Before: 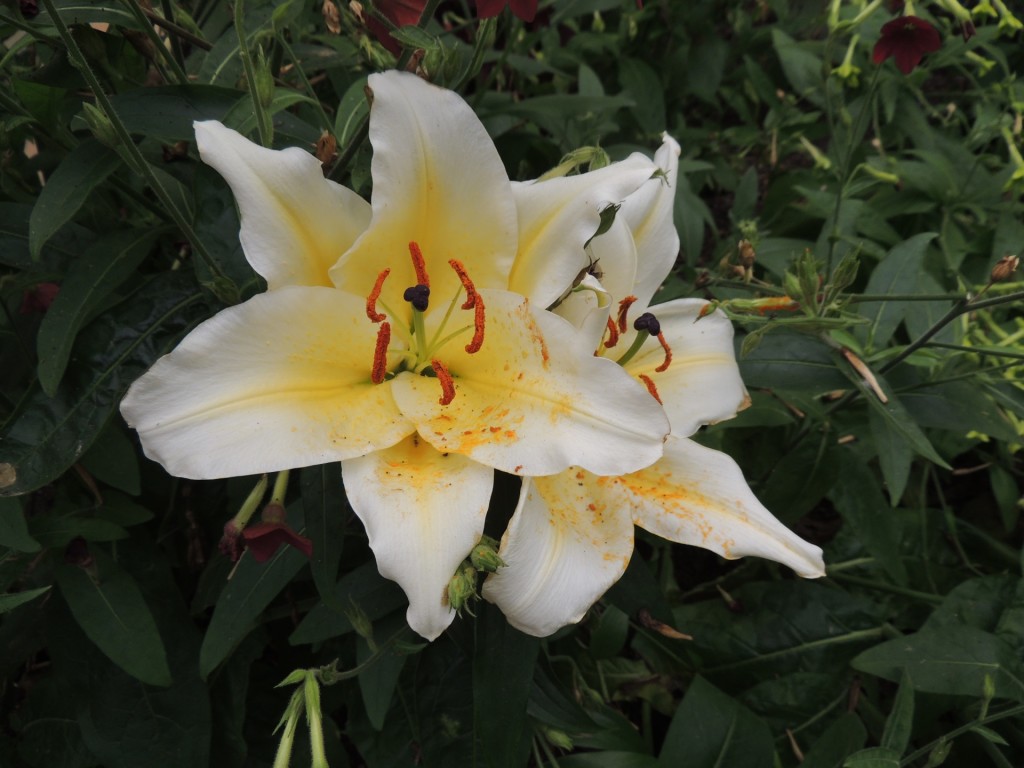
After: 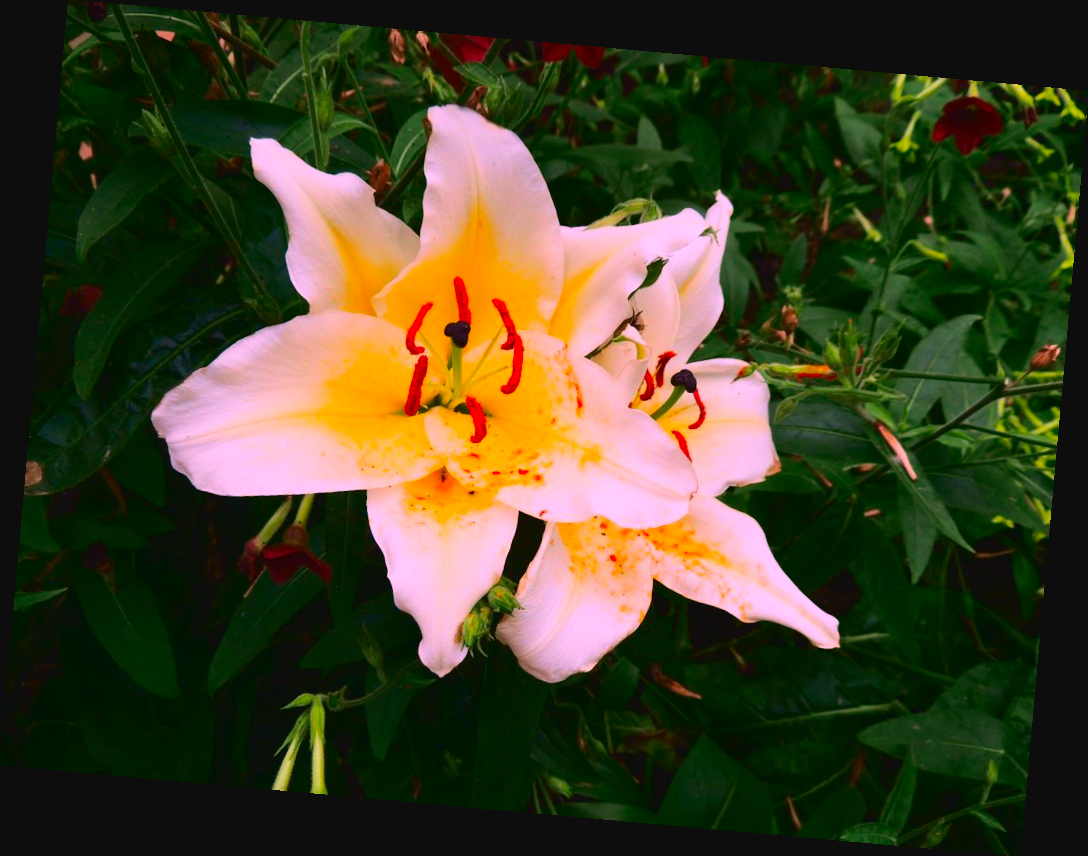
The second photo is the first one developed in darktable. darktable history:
rotate and perspective: rotation 5.12°, automatic cropping off
tone curve: curves: ch0 [(0, 0.036) (0.037, 0.042) (0.167, 0.143) (0.433, 0.502) (0.531, 0.637) (0.696, 0.825) (0.856, 0.92) (1, 0.98)]; ch1 [(0, 0) (0.424, 0.383) (0.482, 0.459) (0.501, 0.5) (0.522, 0.526) (0.559, 0.563) (0.604, 0.646) (0.715, 0.729) (1, 1)]; ch2 [(0, 0) (0.369, 0.388) (0.45, 0.48) (0.499, 0.502) (0.504, 0.504) (0.512, 0.526) (0.581, 0.595) (0.708, 0.786) (1, 1)], color space Lab, independent channels, preserve colors none
sigmoid: contrast 1.22, skew 0.65
color correction: highlights a* 19.5, highlights b* -11.53, saturation 1.69
